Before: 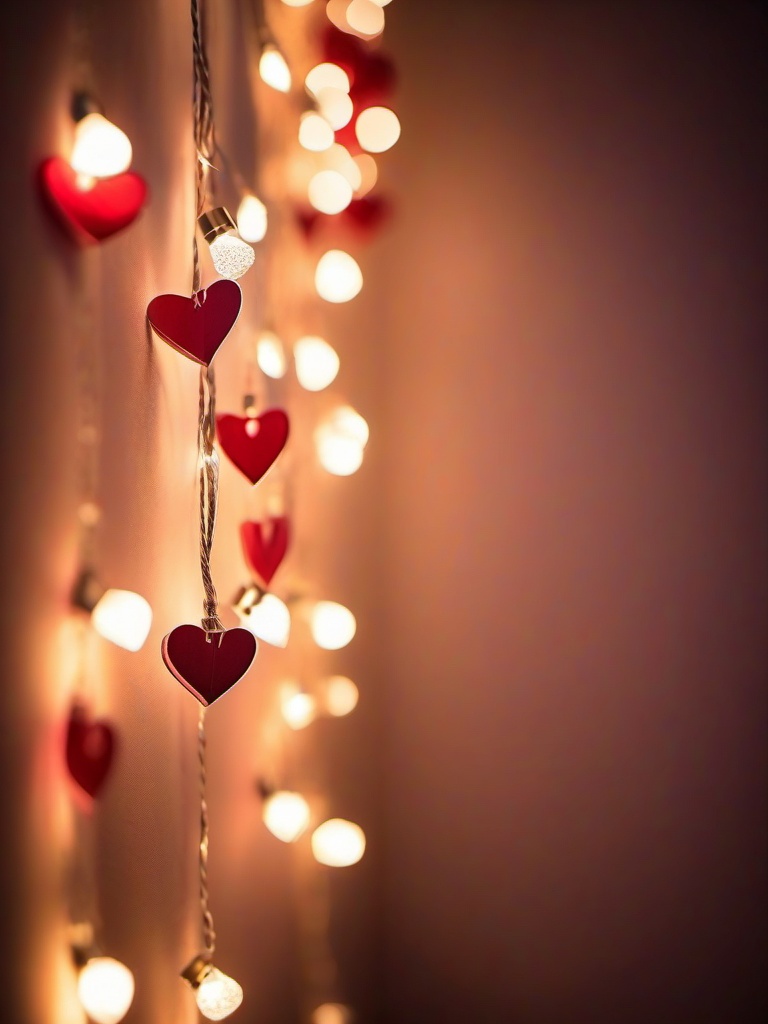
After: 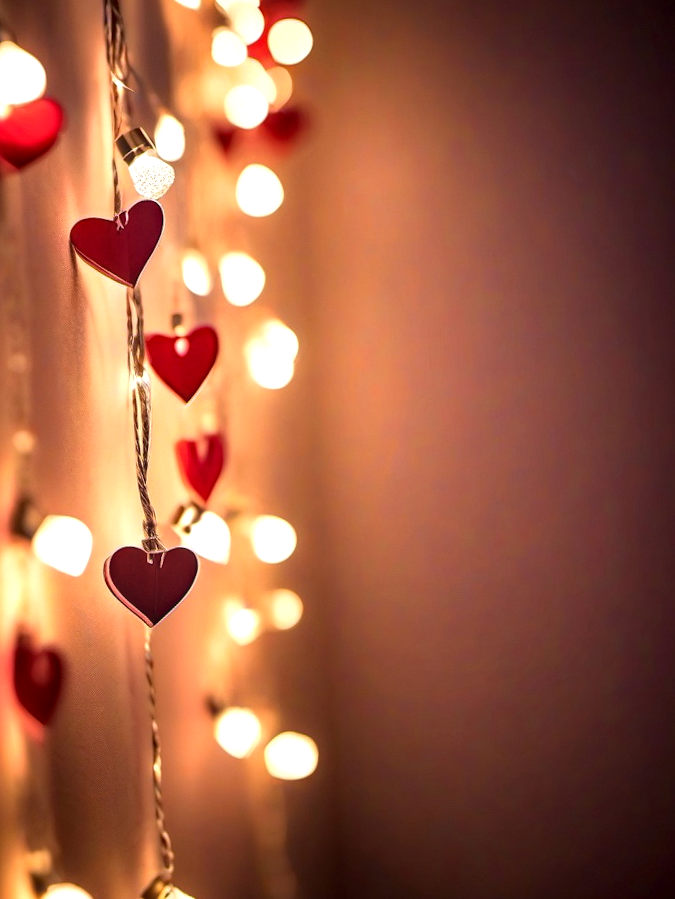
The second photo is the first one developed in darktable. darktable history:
crop and rotate: angle 3.24°, left 5.551%, top 5.703%
haze removal: compatibility mode true, adaptive false
tone equalizer: -8 EV -0.444 EV, -7 EV -0.363 EV, -6 EV -0.365 EV, -5 EV -0.193 EV, -3 EV 0.213 EV, -2 EV 0.33 EV, -1 EV 0.394 EV, +0 EV 0.396 EV, edges refinement/feathering 500, mask exposure compensation -1.57 EV, preserve details no
local contrast: detail 130%
